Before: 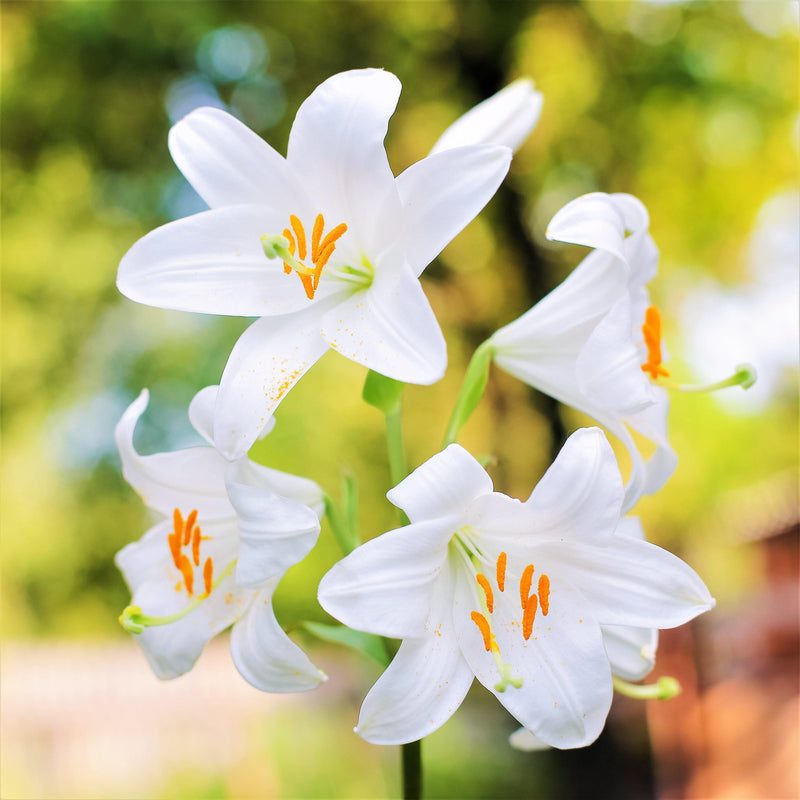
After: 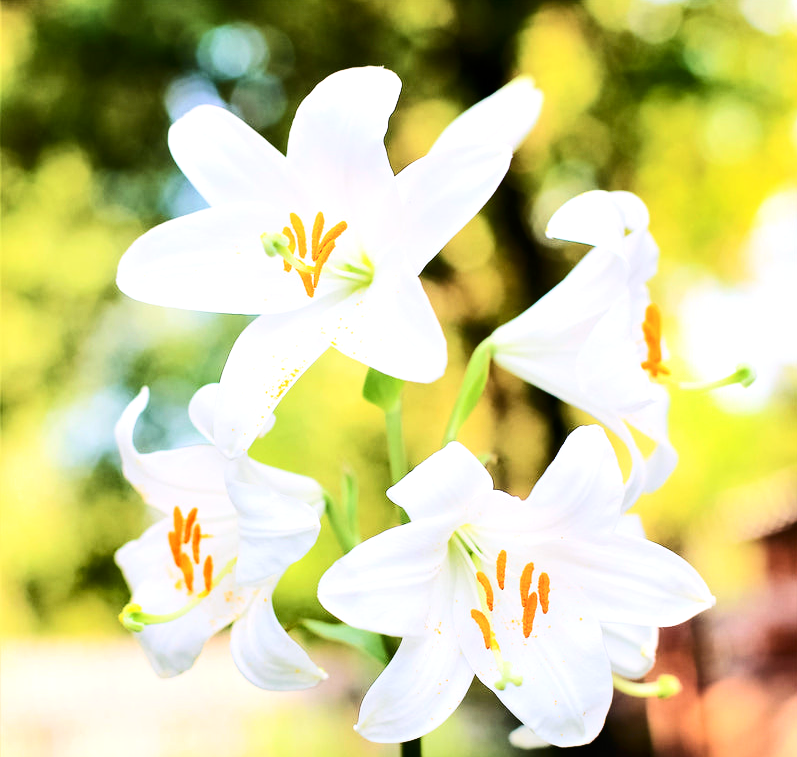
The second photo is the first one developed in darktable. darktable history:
shadows and highlights: radius 126.37, shadows 30.44, highlights -31.03, low approximation 0.01, soften with gaussian
contrast brightness saturation: contrast 0.287
tone equalizer: -8 EV -0.421 EV, -7 EV -0.421 EV, -6 EV -0.325 EV, -5 EV -0.216 EV, -3 EV 0.233 EV, -2 EV 0.314 EV, -1 EV 0.388 EV, +0 EV 0.419 EV, edges refinement/feathering 500, mask exposure compensation -1.57 EV, preserve details no
crop: top 0.262%, right 0.257%, bottom 5.099%
